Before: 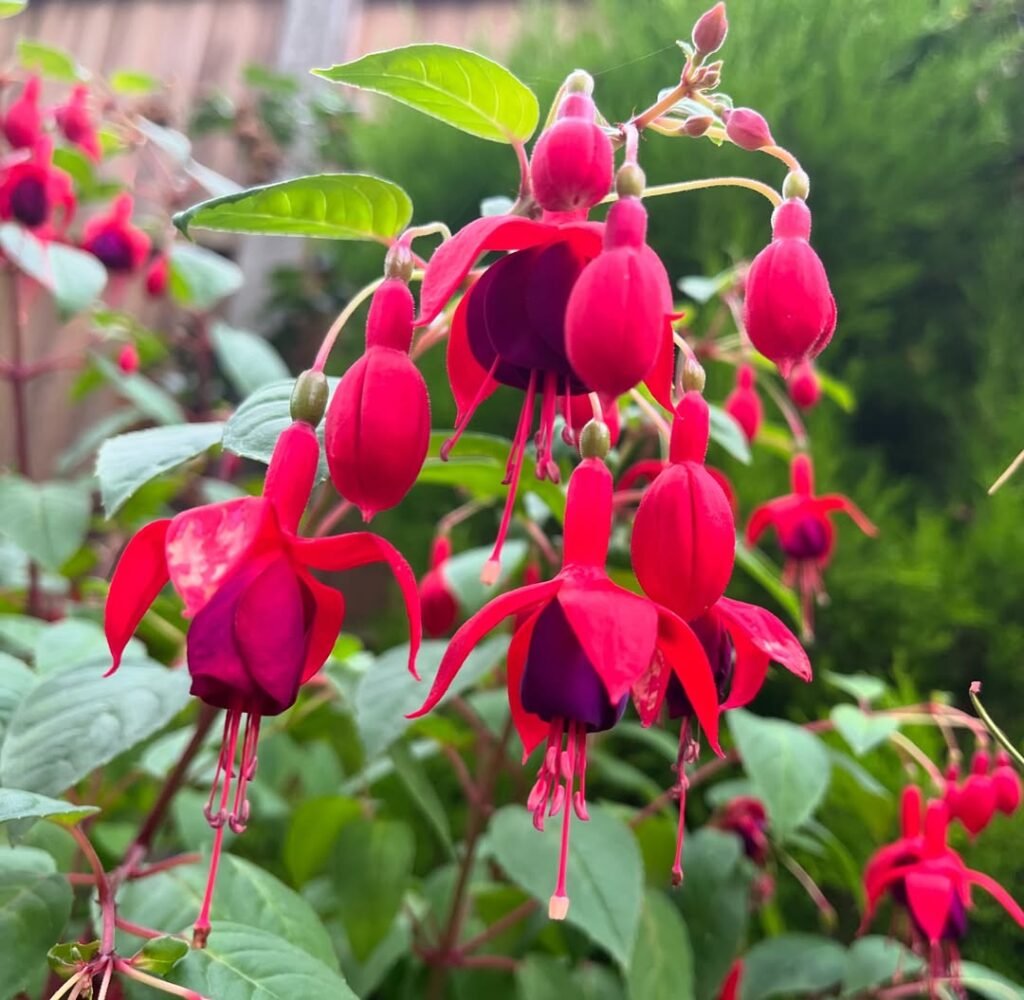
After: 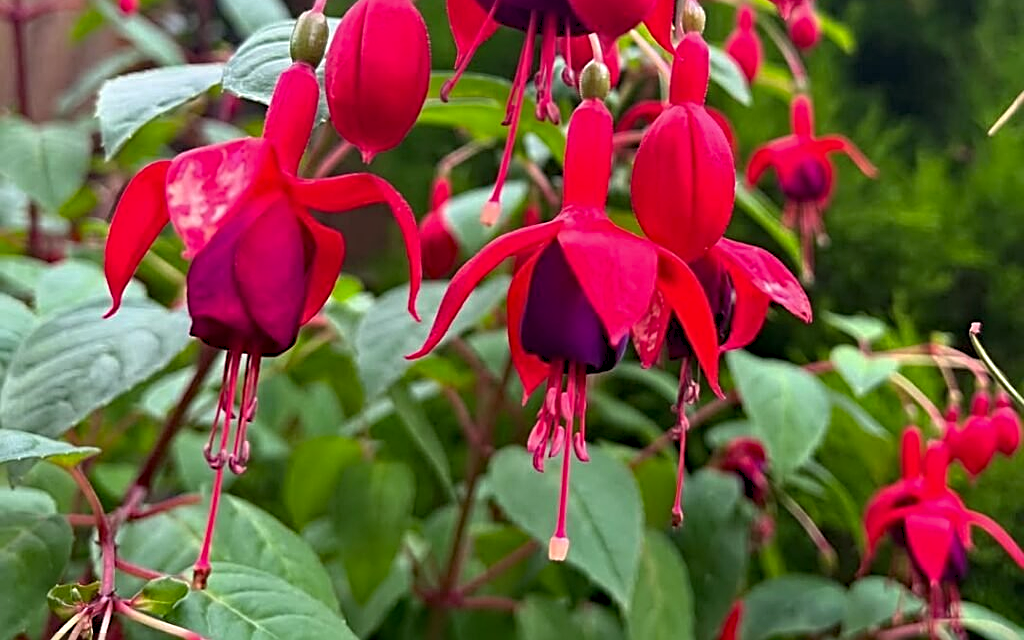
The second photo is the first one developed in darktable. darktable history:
levels: levels [0, 0.51, 1]
haze removal: strength 0.277, distance 0.243, compatibility mode true, adaptive false
sharpen: radius 2.643, amount 0.671
crop and rotate: top 35.981%
exposure: black level correction 0.002, compensate highlight preservation false
